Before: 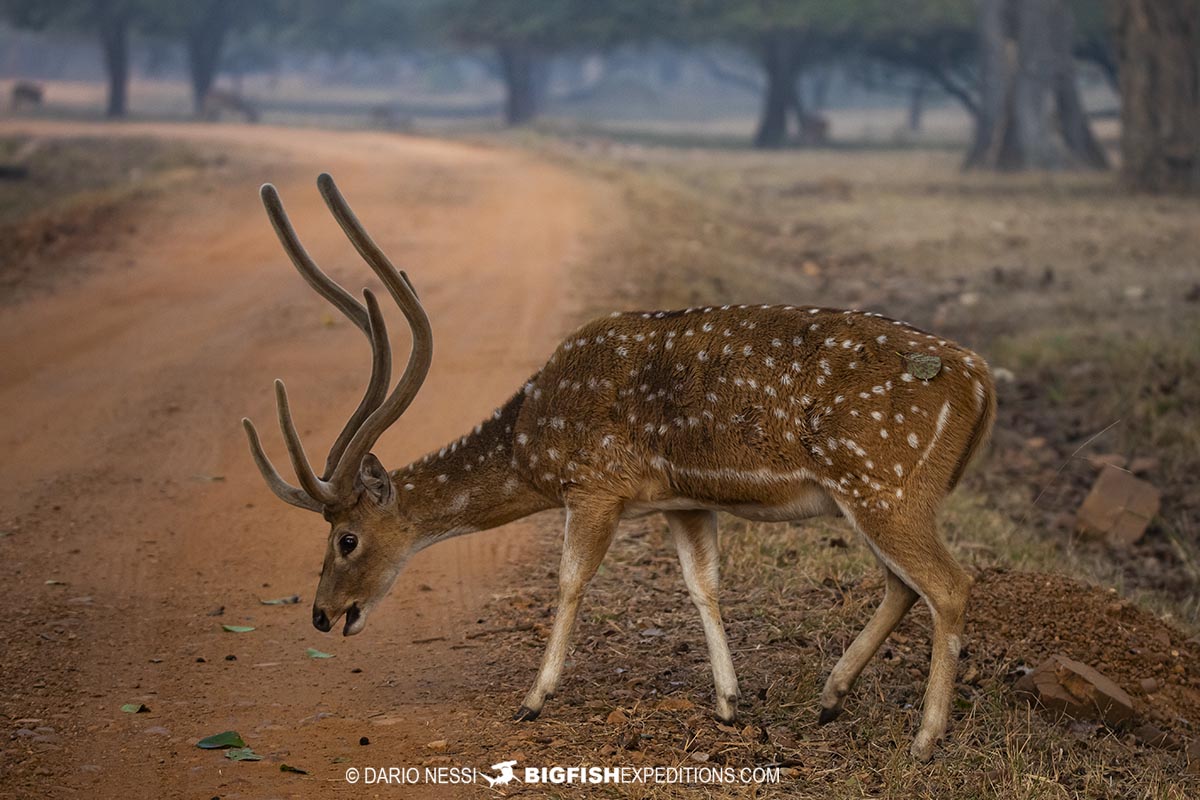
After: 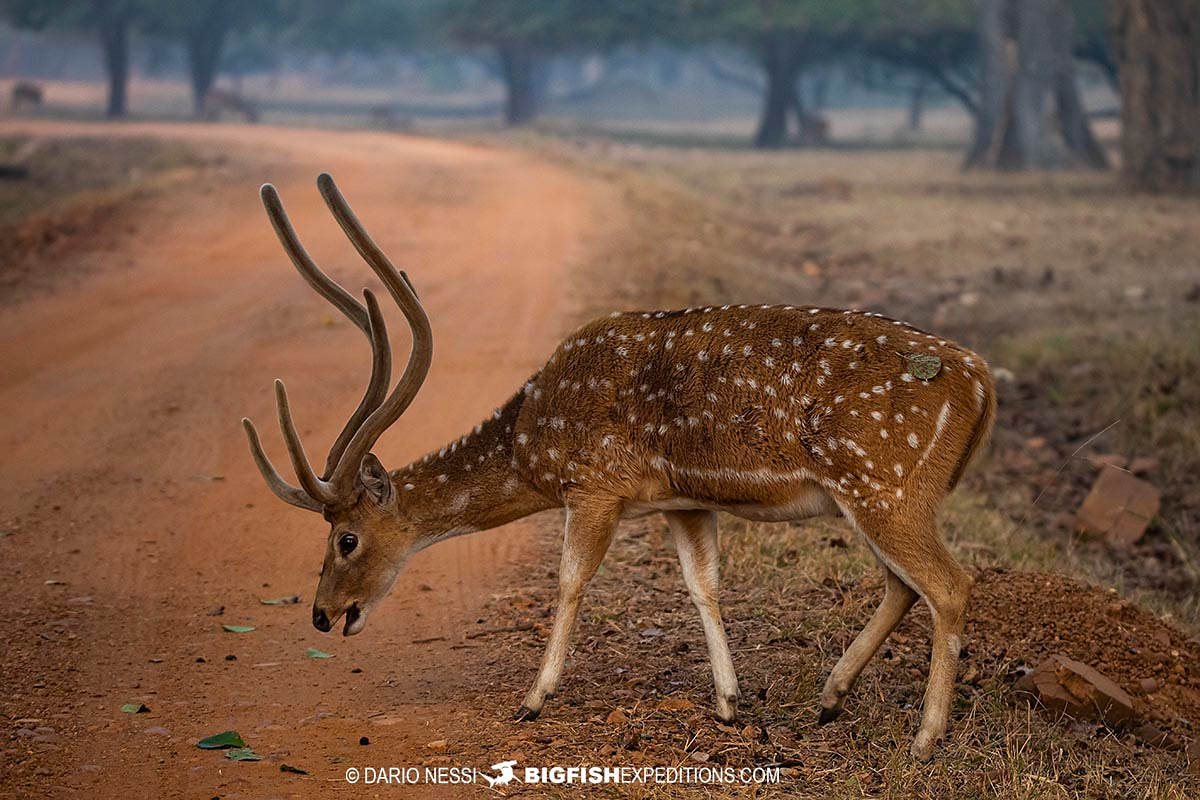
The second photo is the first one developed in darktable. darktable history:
sharpen: radius 1.041, threshold 0.942
